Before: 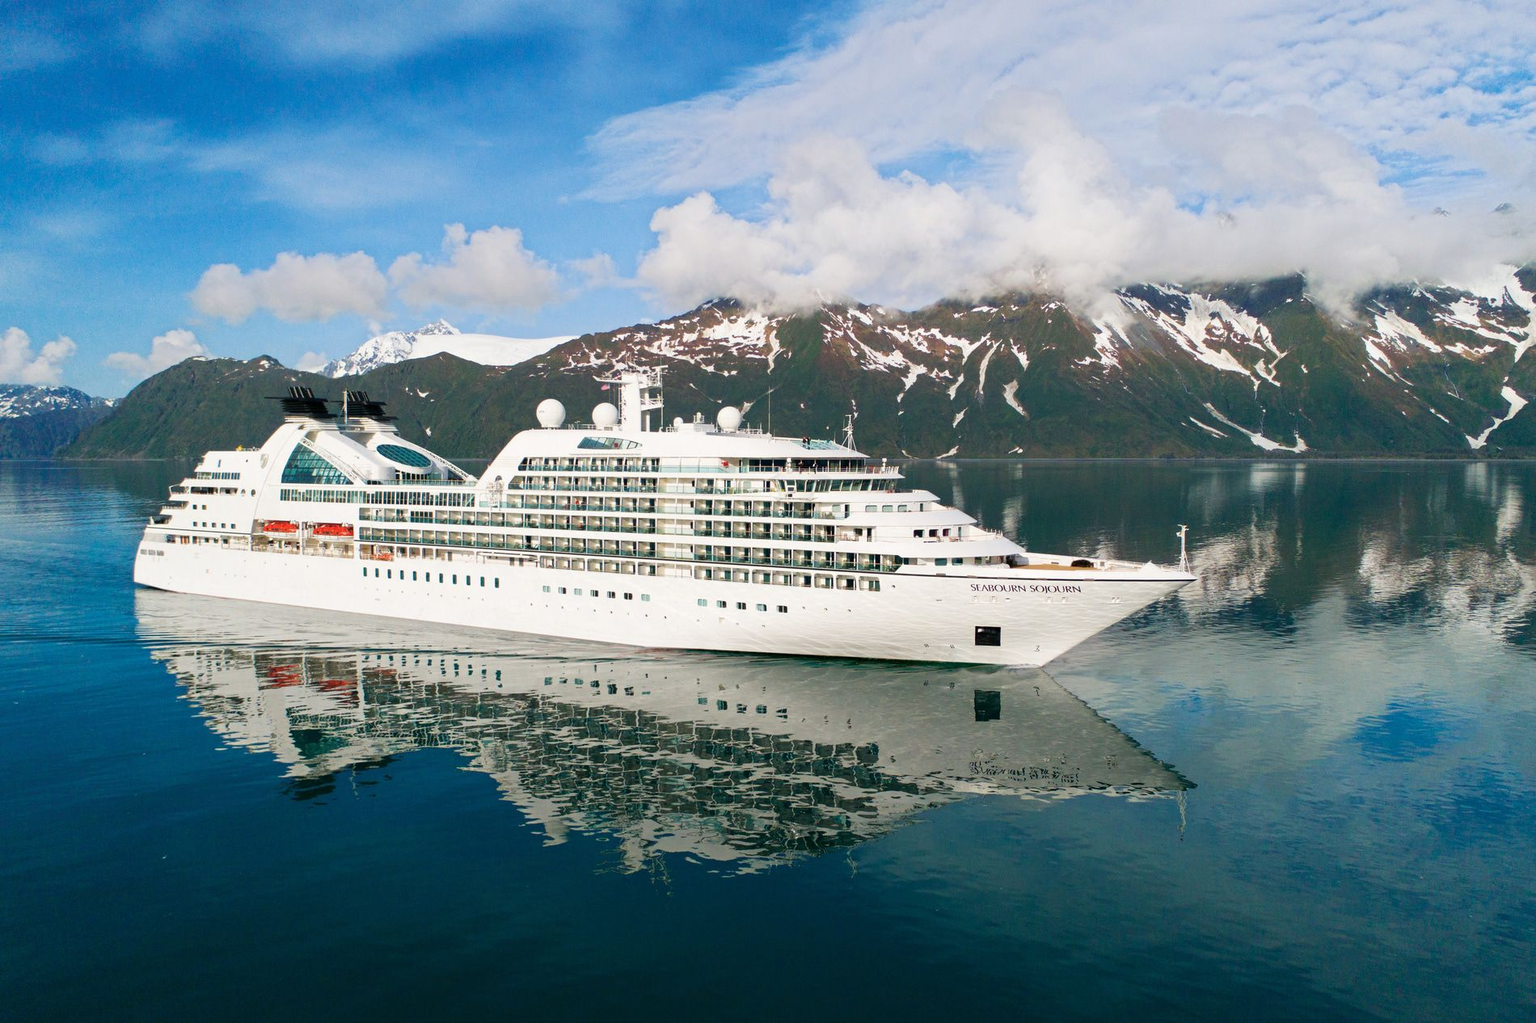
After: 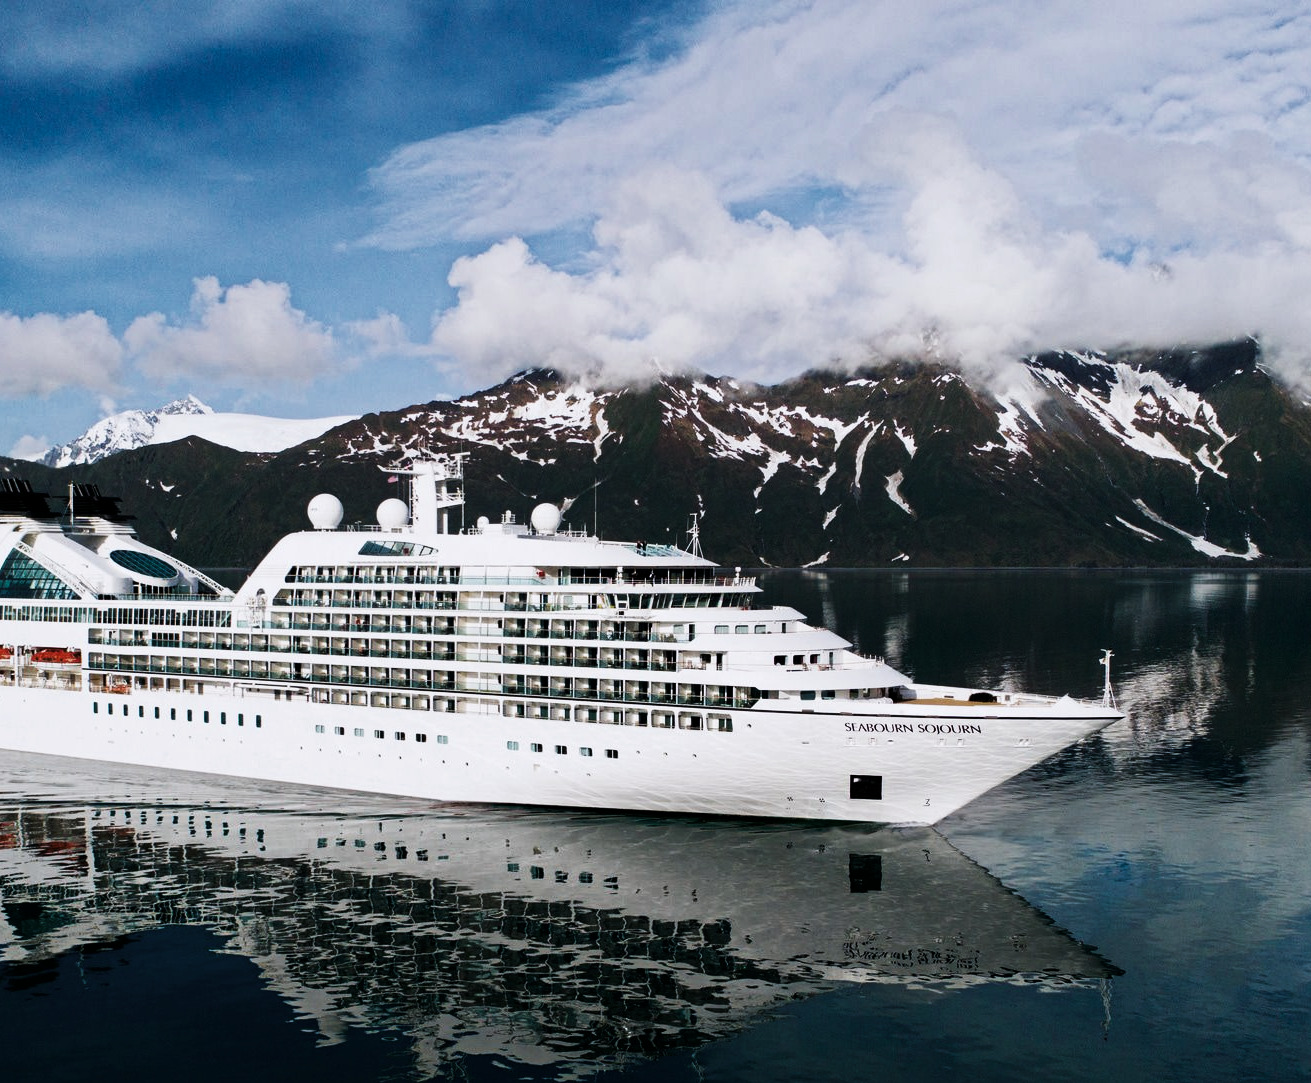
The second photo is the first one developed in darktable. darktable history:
tone curve: curves: ch0 [(0, 0.011) (0.053, 0.026) (0.174, 0.115) (0.416, 0.417) (0.697, 0.758) (0.852, 0.902) (0.991, 0.981)]; ch1 [(0, 0) (0.264, 0.22) (0.407, 0.373) (0.463, 0.457) (0.492, 0.5) (0.512, 0.511) (0.54, 0.543) (0.585, 0.617) (0.659, 0.686) (0.78, 0.8) (1, 1)]; ch2 [(0, 0) (0.438, 0.449) (0.473, 0.469) (0.503, 0.5) (0.523, 0.534) (0.562, 0.591) (0.612, 0.627) (0.701, 0.707) (1, 1)], preserve colors none
crop: left 18.752%, right 12.23%, bottom 14.424%
color calibration: illuminant as shot in camera, x 0.358, y 0.373, temperature 4628.91 K
levels: levels [0, 0.618, 1]
